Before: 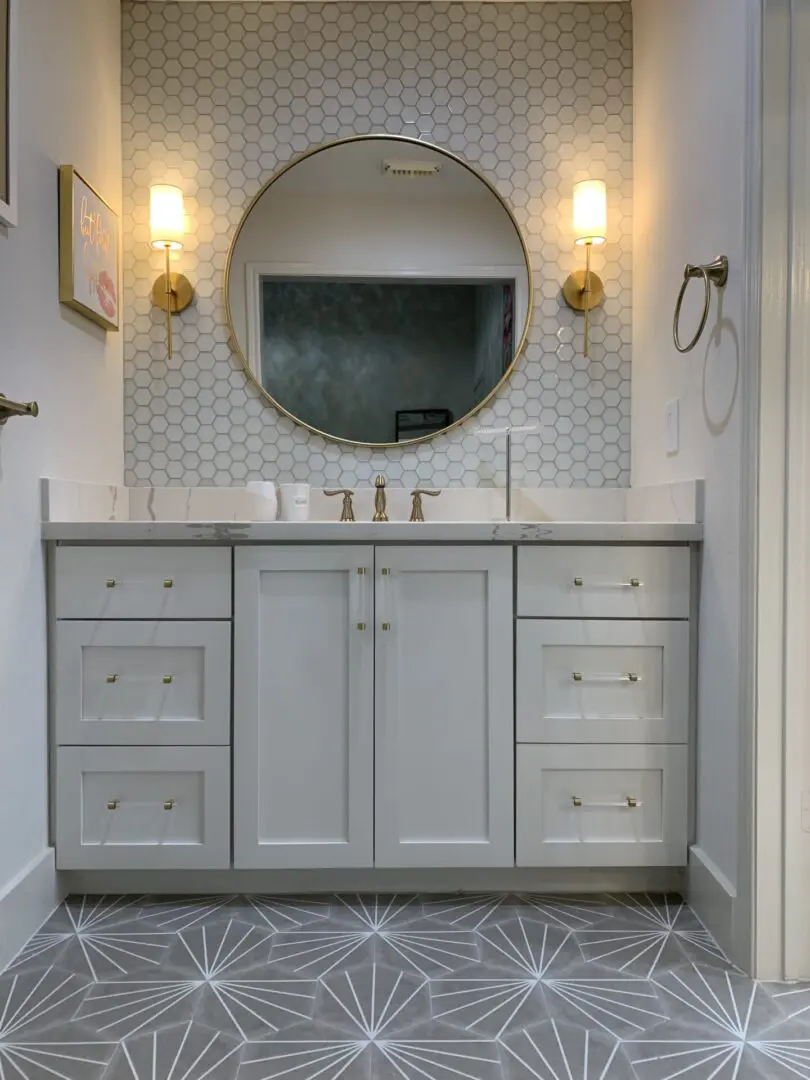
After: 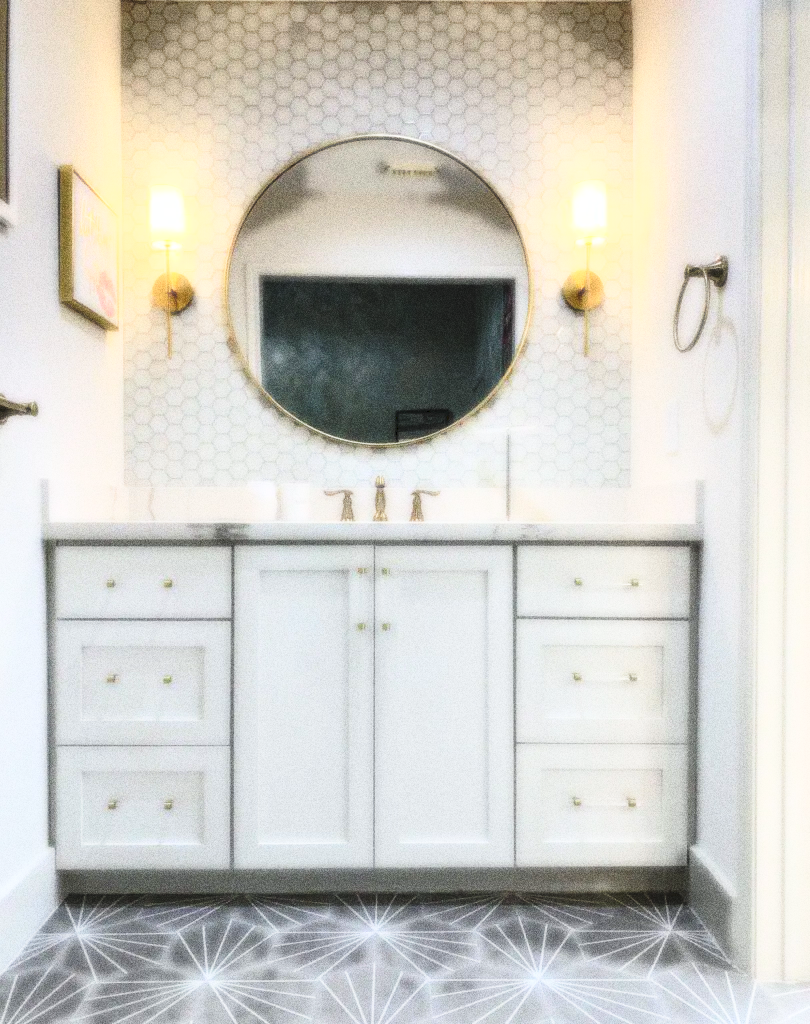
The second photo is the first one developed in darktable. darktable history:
crop and rotate: top 0%, bottom 5.097%
bloom: size 0%, threshold 54.82%, strength 8.31%
tone curve: curves: ch0 [(0, 0) (0.003, 0.065) (0.011, 0.072) (0.025, 0.09) (0.044, 0.104) (0.069, 0.116) (0.1, 0.127) (0.136, 0.15) (0.177, 0.184) (0.224, 0.223) (0.277, 0.28) (0.335, 0.361) (0.399, 0.443) (0.468, 0.525) (0.543, 0.616) (0.623, 0.713) (0.709, 0.79) (0.801, 0.866) (0.898, 0.933) (1, 1)], preserve colors none
grain: strength 49.07%
